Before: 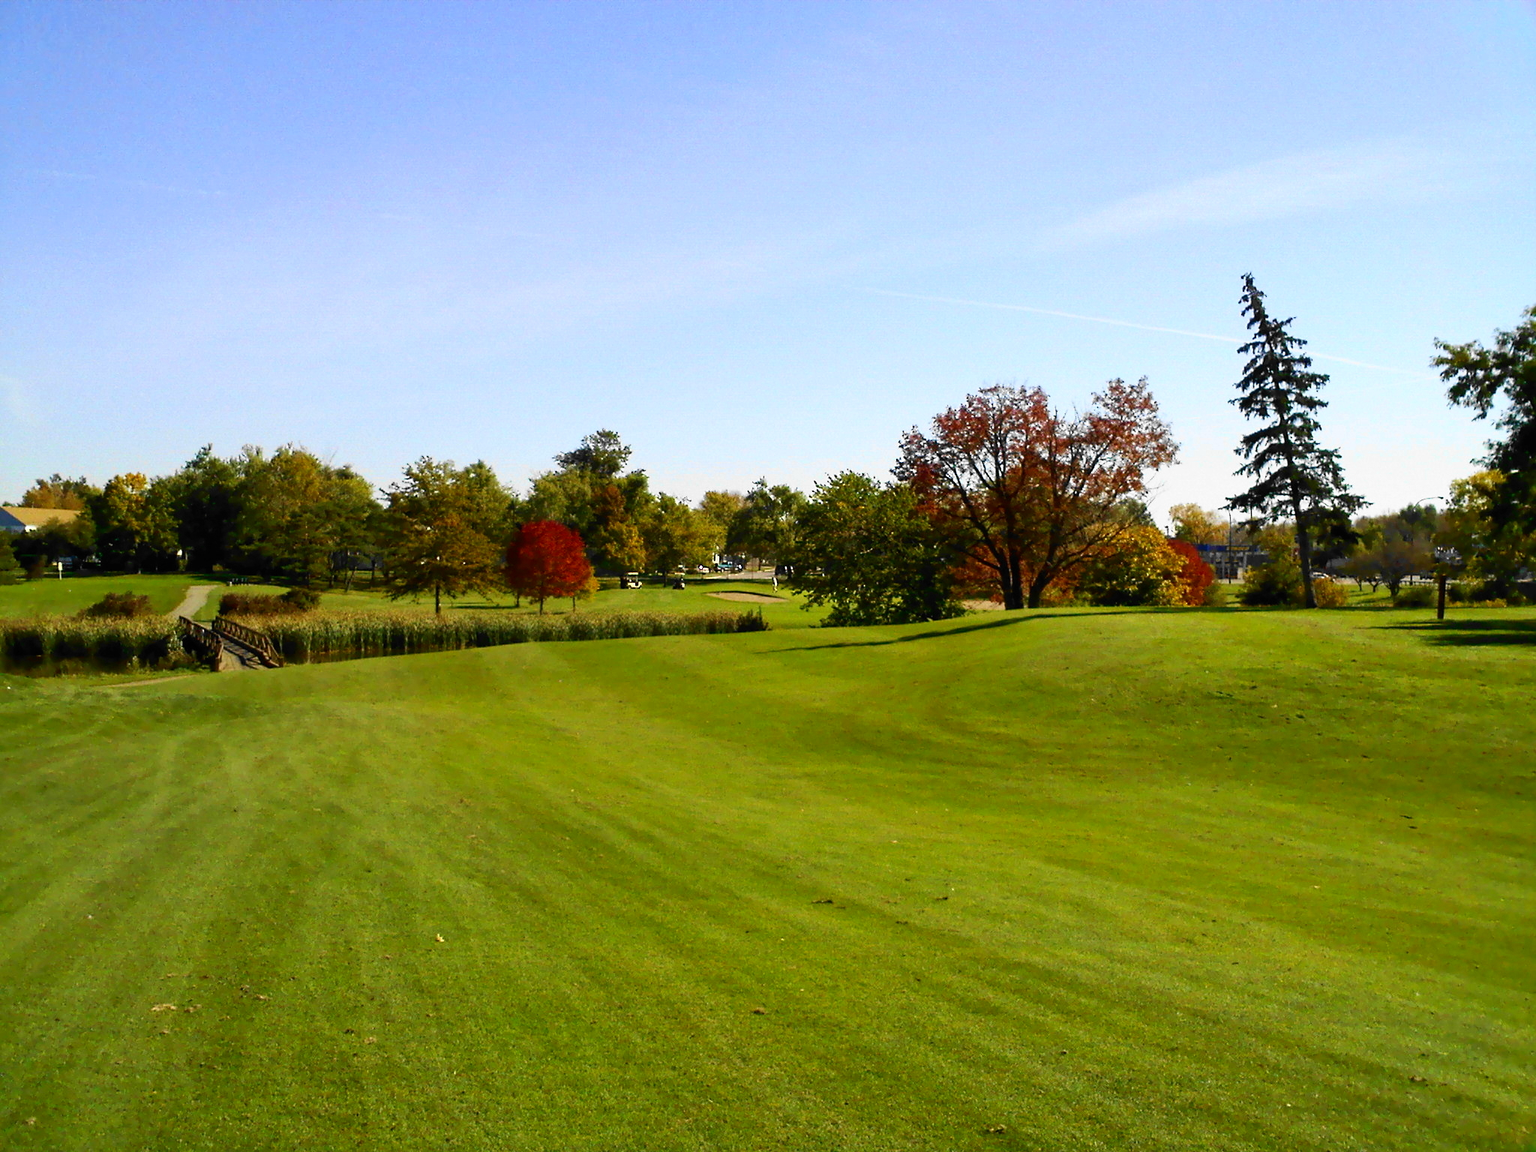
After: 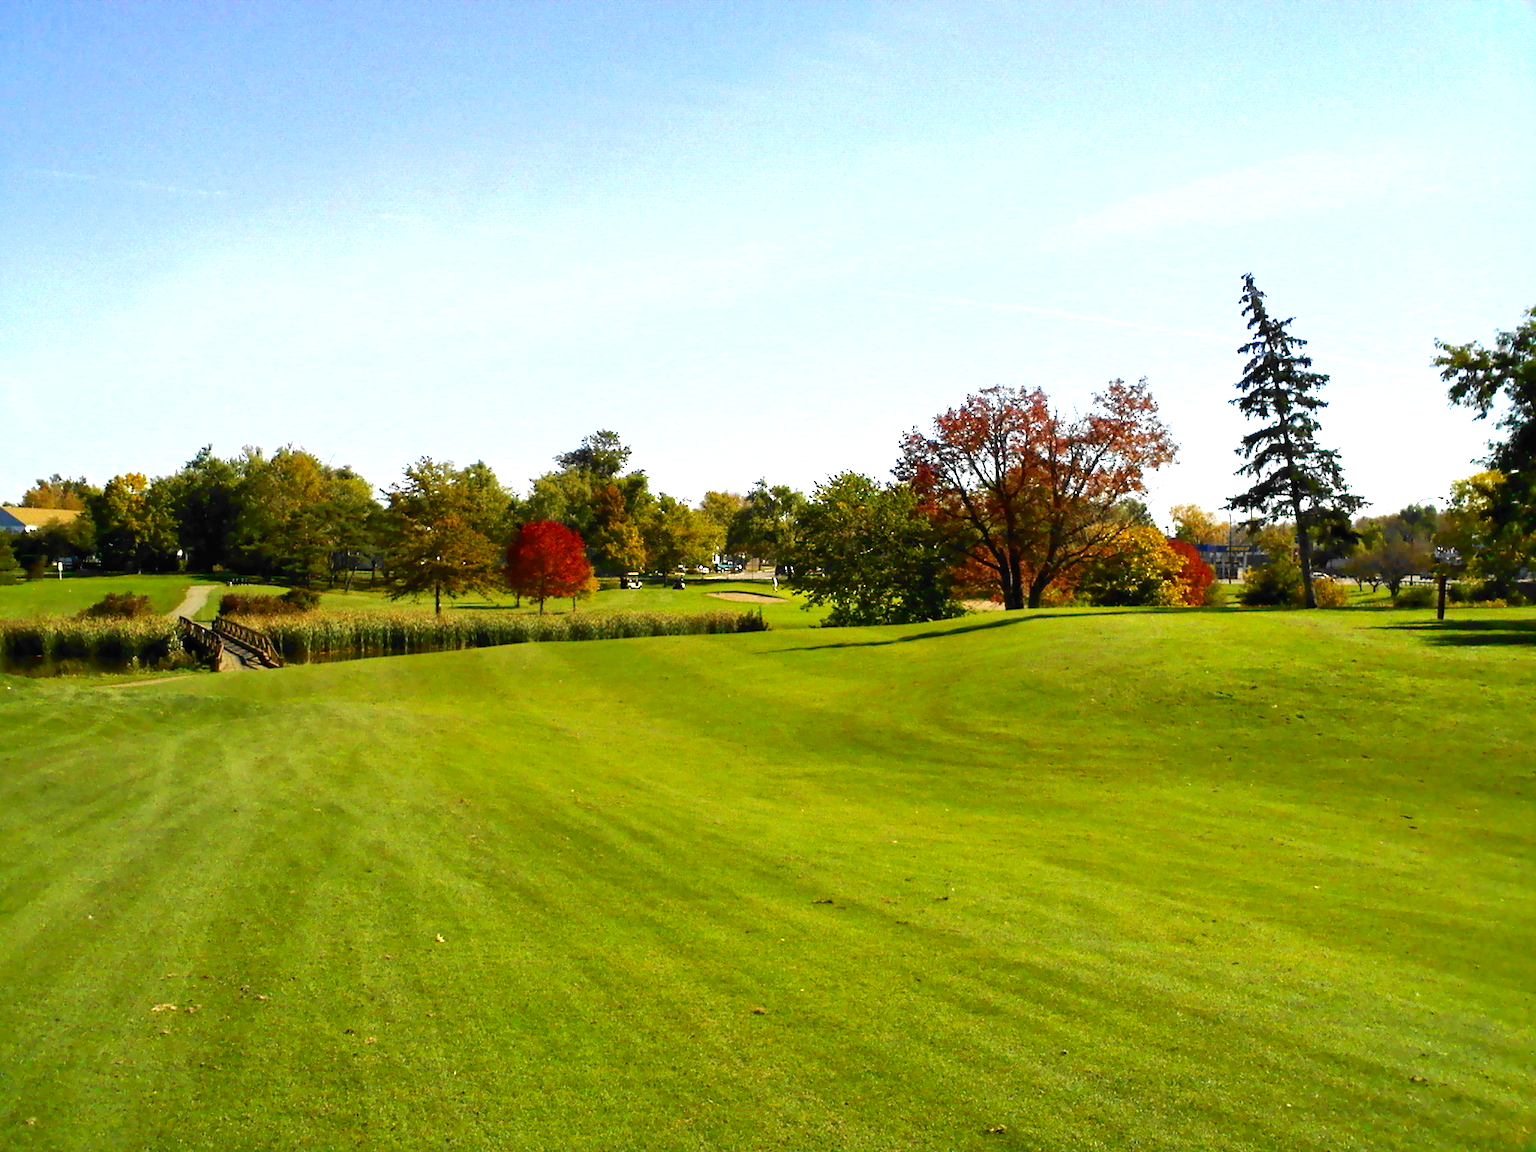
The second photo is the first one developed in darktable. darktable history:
exposure: black level correction 0, exposure 0.692 EV, compensate exposure bias true, compensate highlight preservation false
shadows and highlights: shadows -20.28, white point adjustment -1.95, highlights -35.19
